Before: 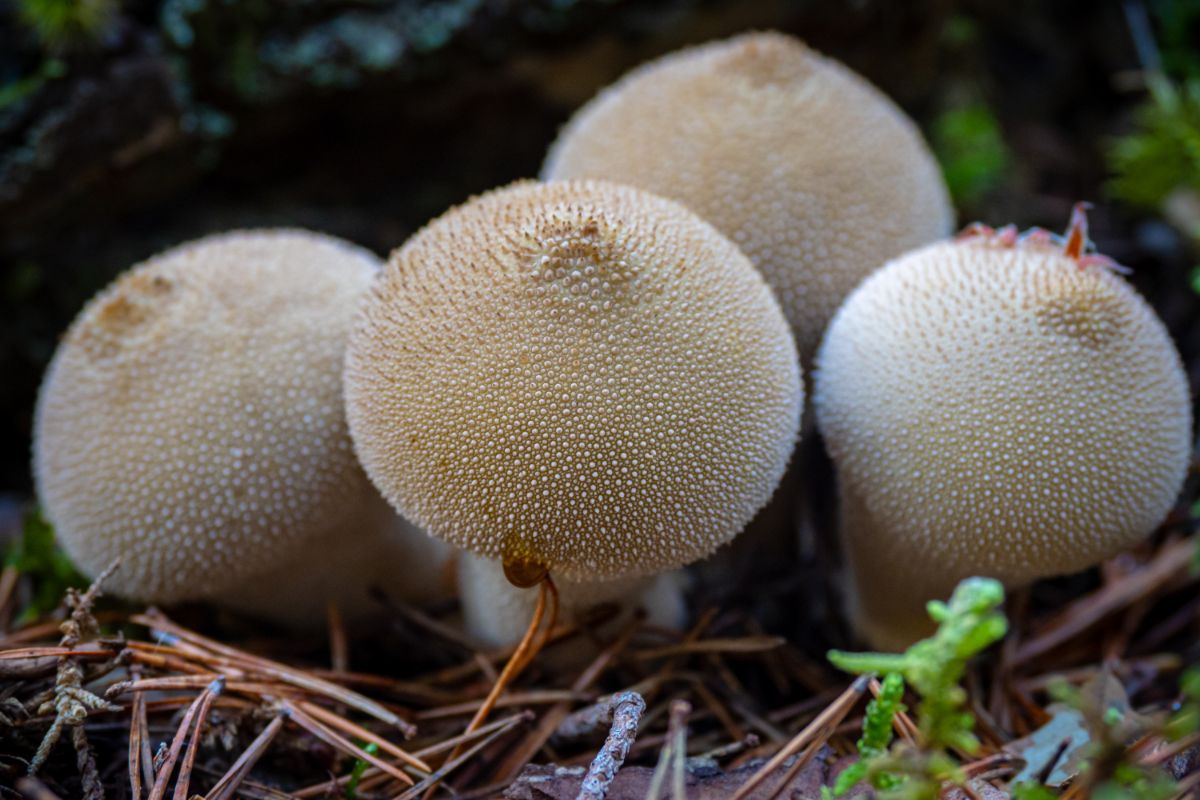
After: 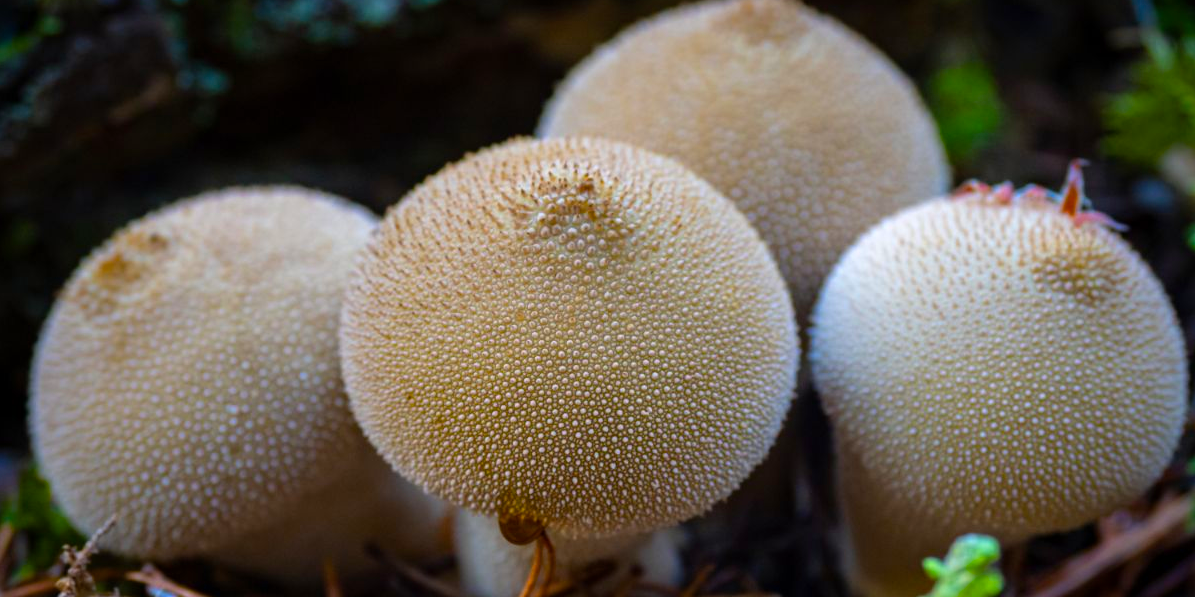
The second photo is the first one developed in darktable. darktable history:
crop: left 0.387%, top 5.469%, bottom 19.809%
color balance rgb: linear chroma grading › global chroma 33.4%
